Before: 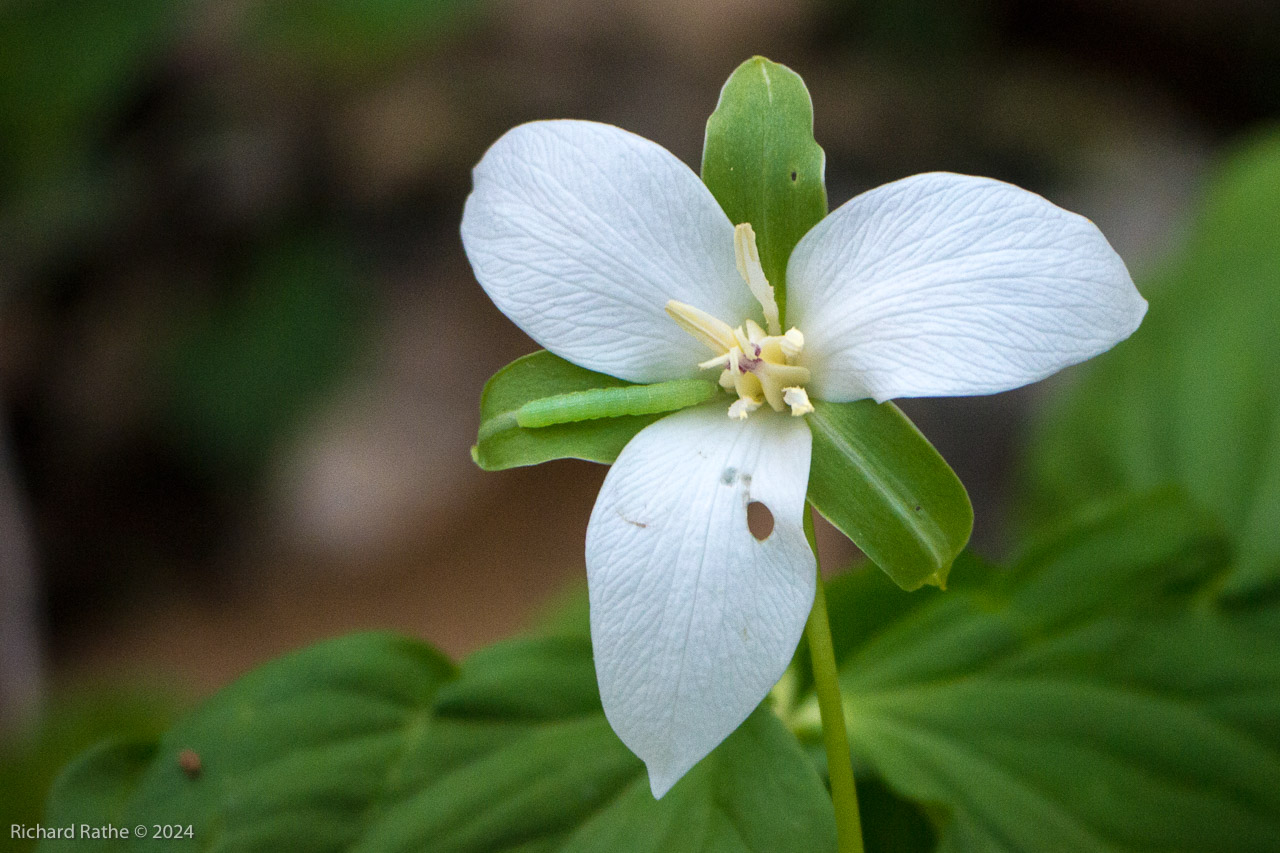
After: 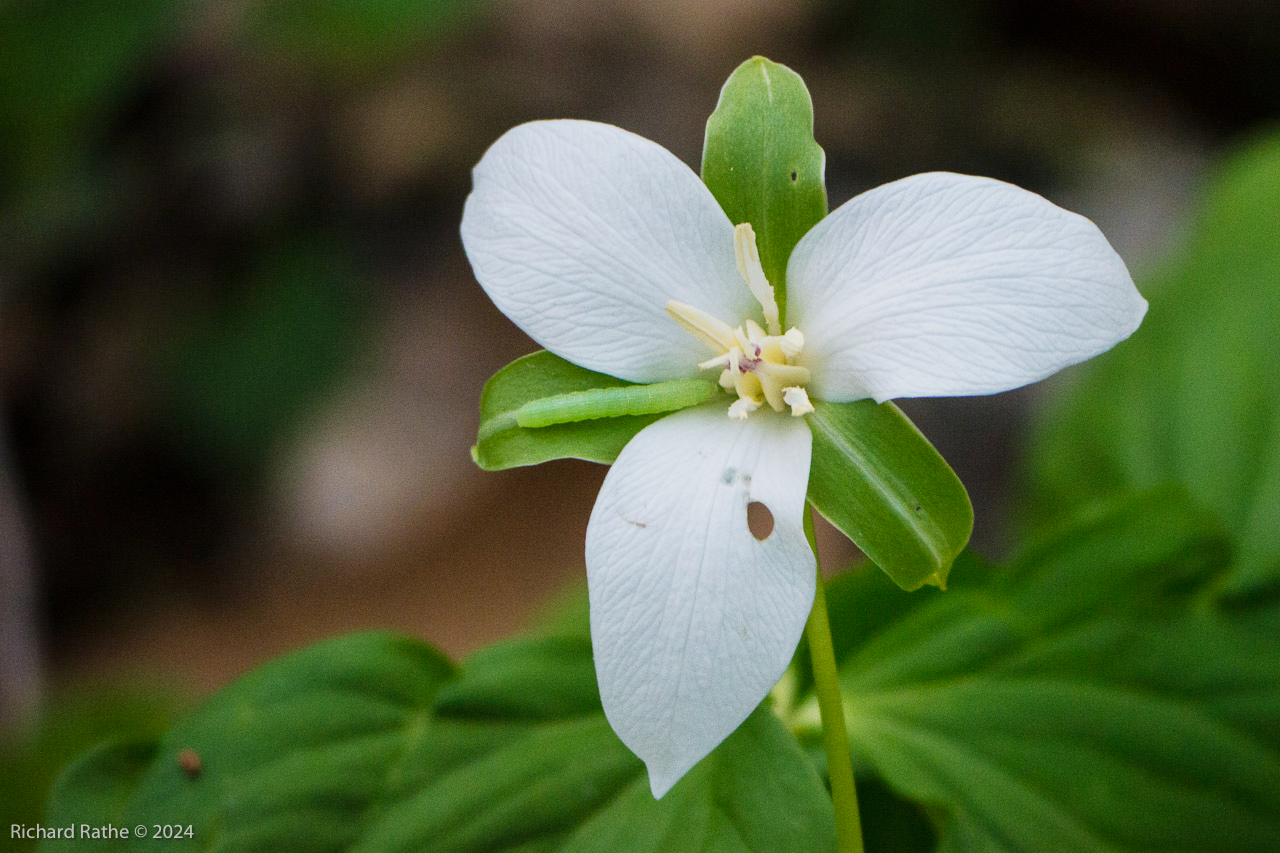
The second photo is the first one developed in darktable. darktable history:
tone curve: curves: ch0 [(0, 0) (0.091, 0.074) (0.184, 0.168) (0.491, 0.519) (0.748, 0.765) (1, 0.919)]; ch1 [(0, 0) (0.179, 0.173) (0.322, 0.32) (0.424, 0.424) (0.502, 0.504) (0.56, 0.578) (0.631, 0.667) (0.777, 0.806) (1, 1)]; ch2 [(0, 0) (0.434, 0.447) (0.483, 0.487) (0.547, 0.564) (0.676, 0.673) (1, 1)], preserve colors none
